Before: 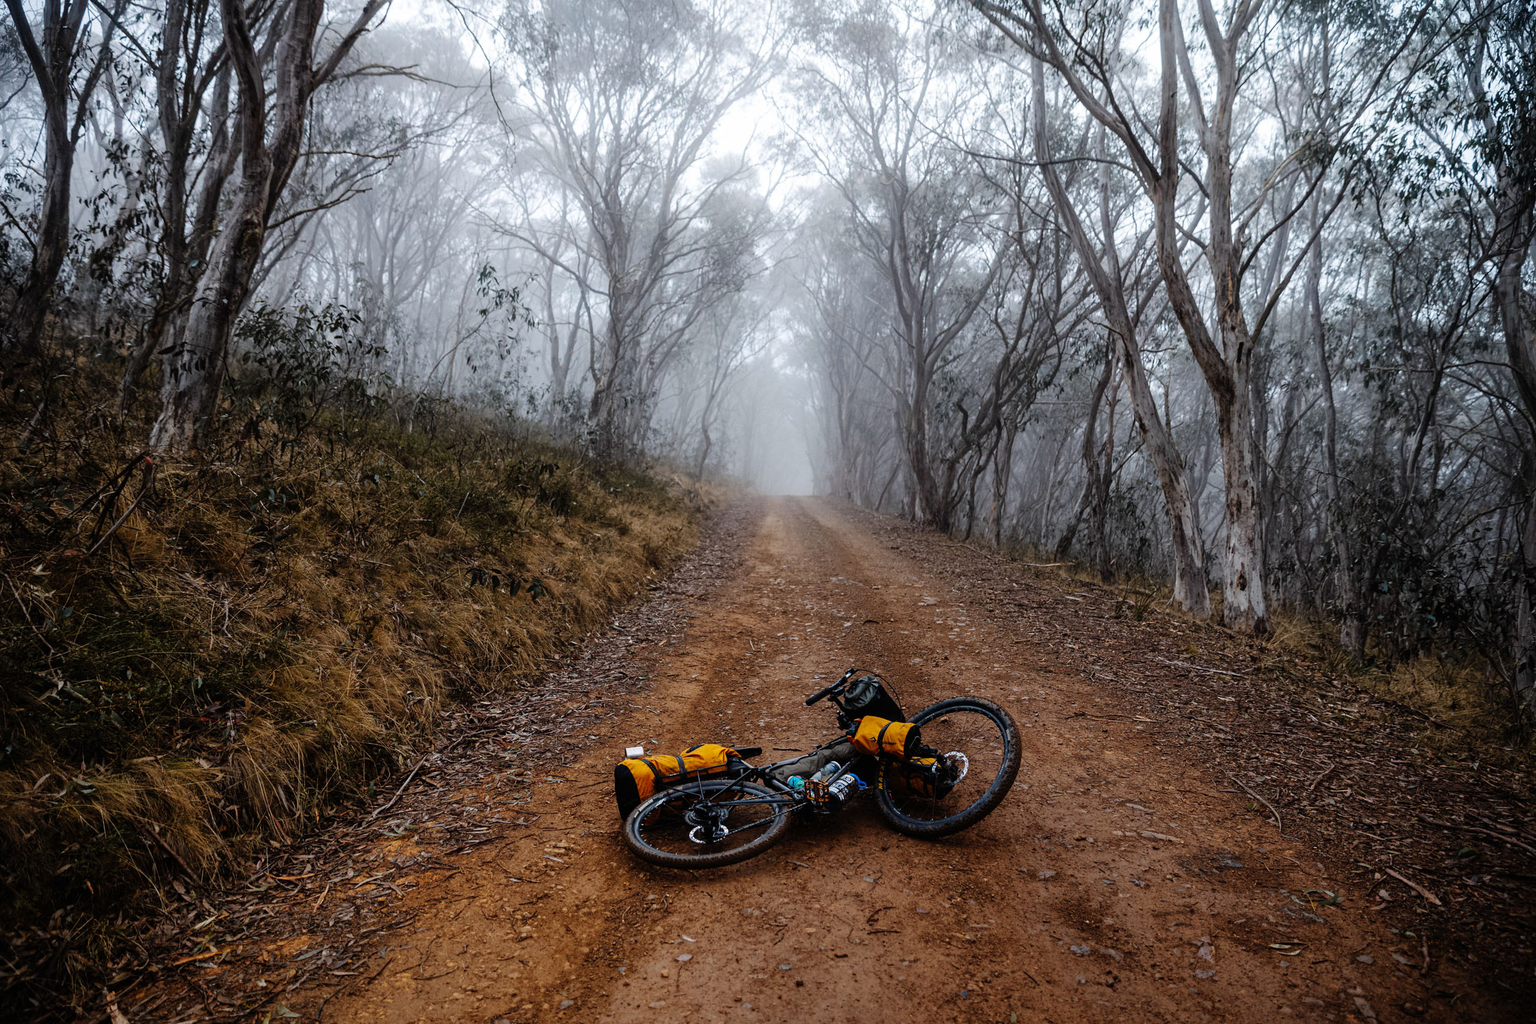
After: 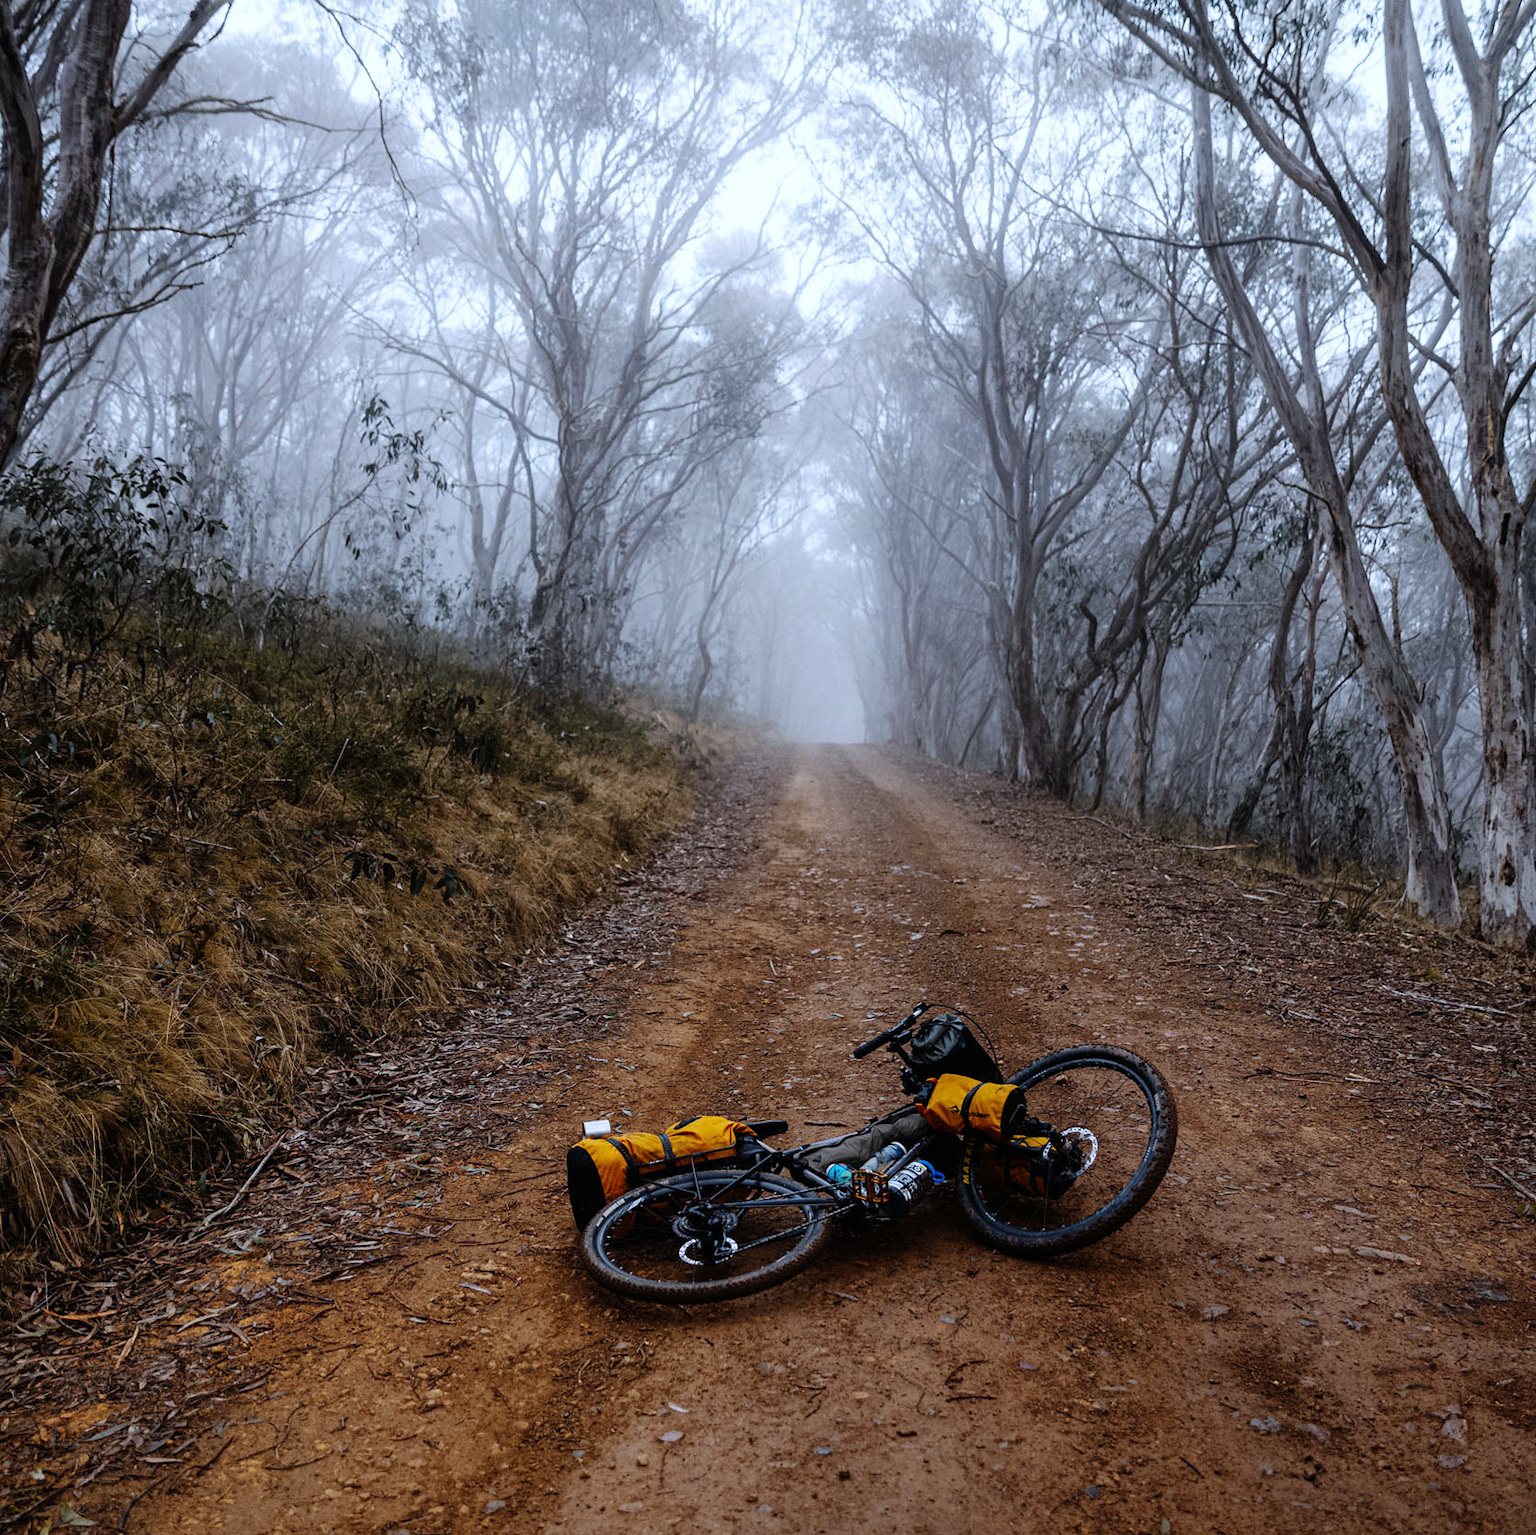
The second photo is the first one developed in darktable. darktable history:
contrast brightness saturation: contrast 0.07
crop and rotate: left 15.446%, right 17.836%
white balance: red 0.954, blue 1.079
